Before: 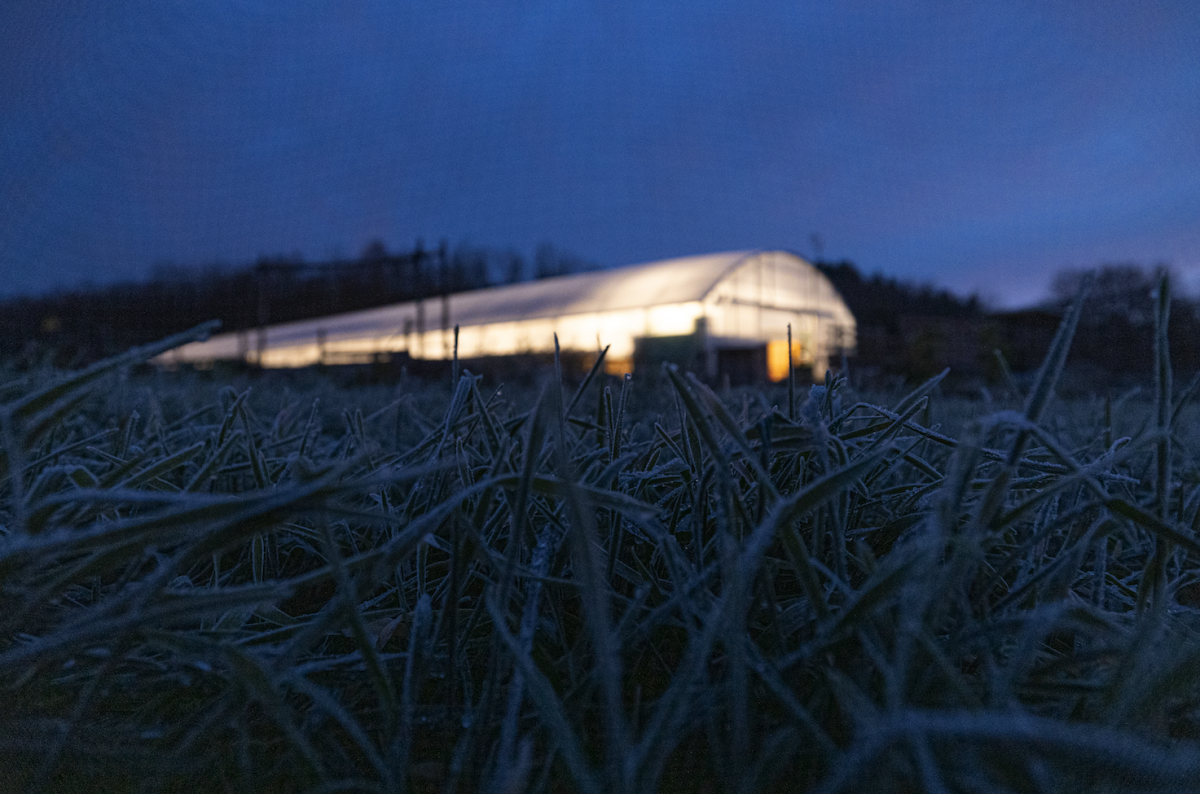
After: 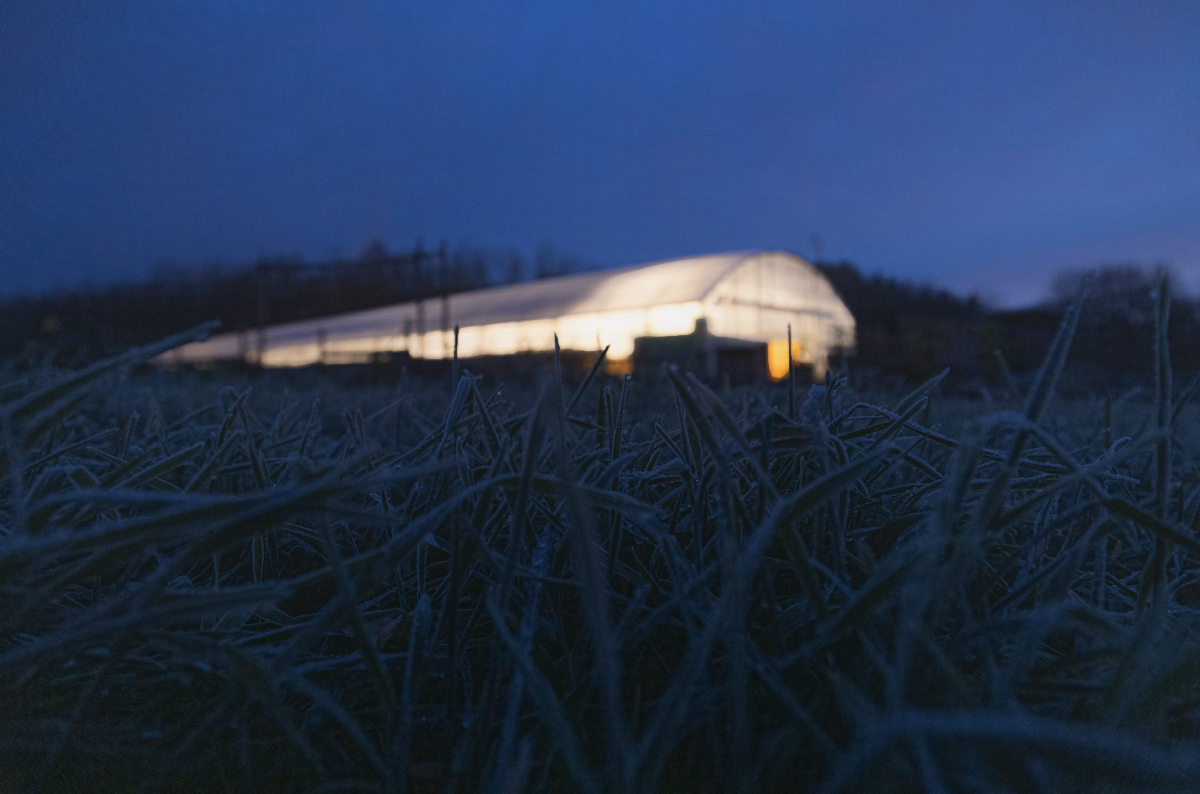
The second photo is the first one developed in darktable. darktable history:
contrast equalizer: octaves 7, y [[0.6 ×6], [0.55 ×6], [0 ×6], [0 ×6], [0 ×6]], mix -1
